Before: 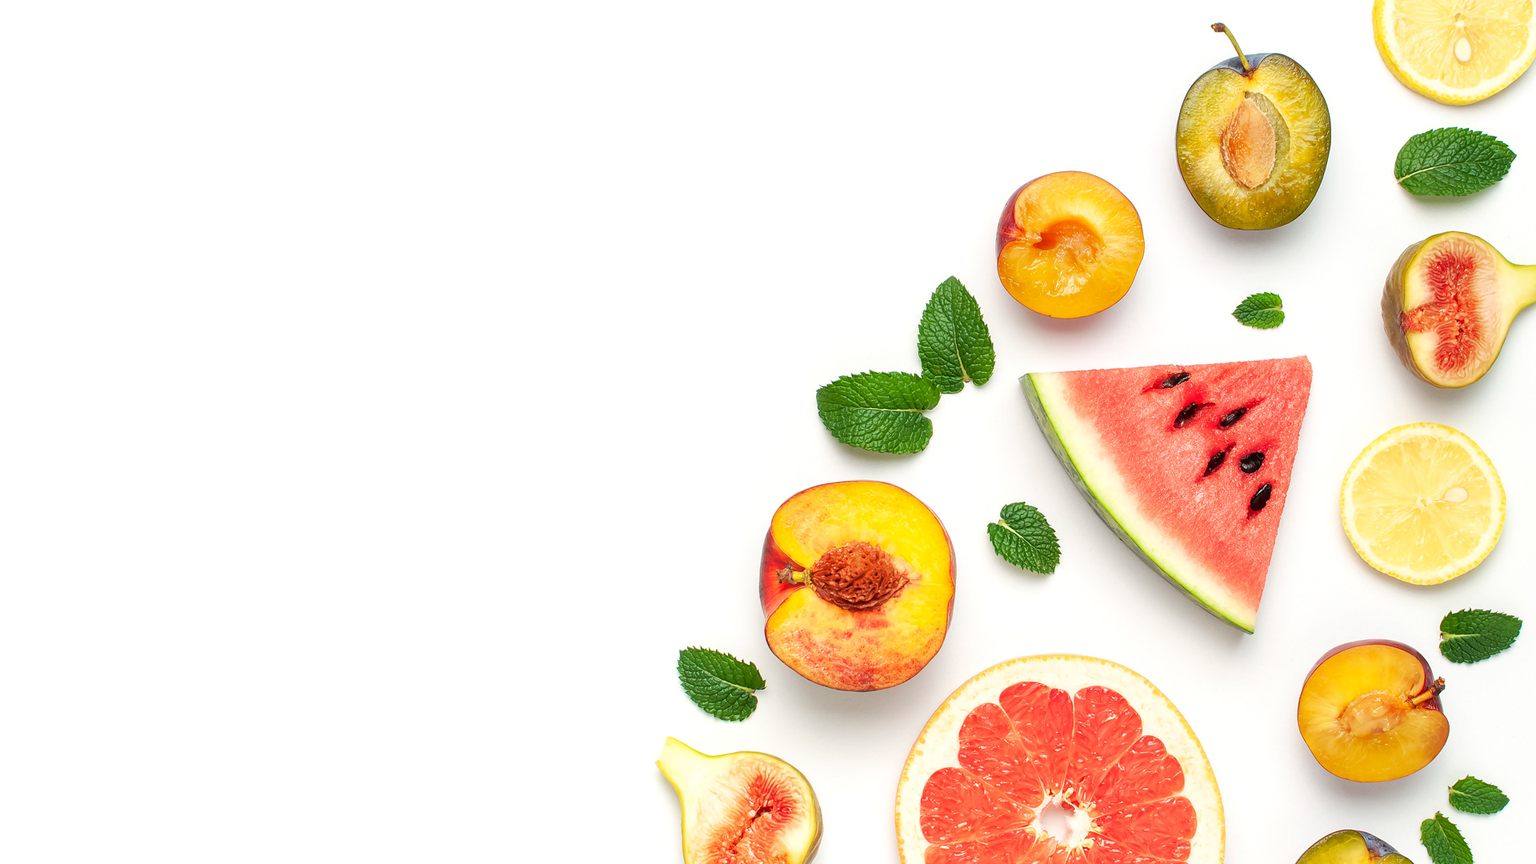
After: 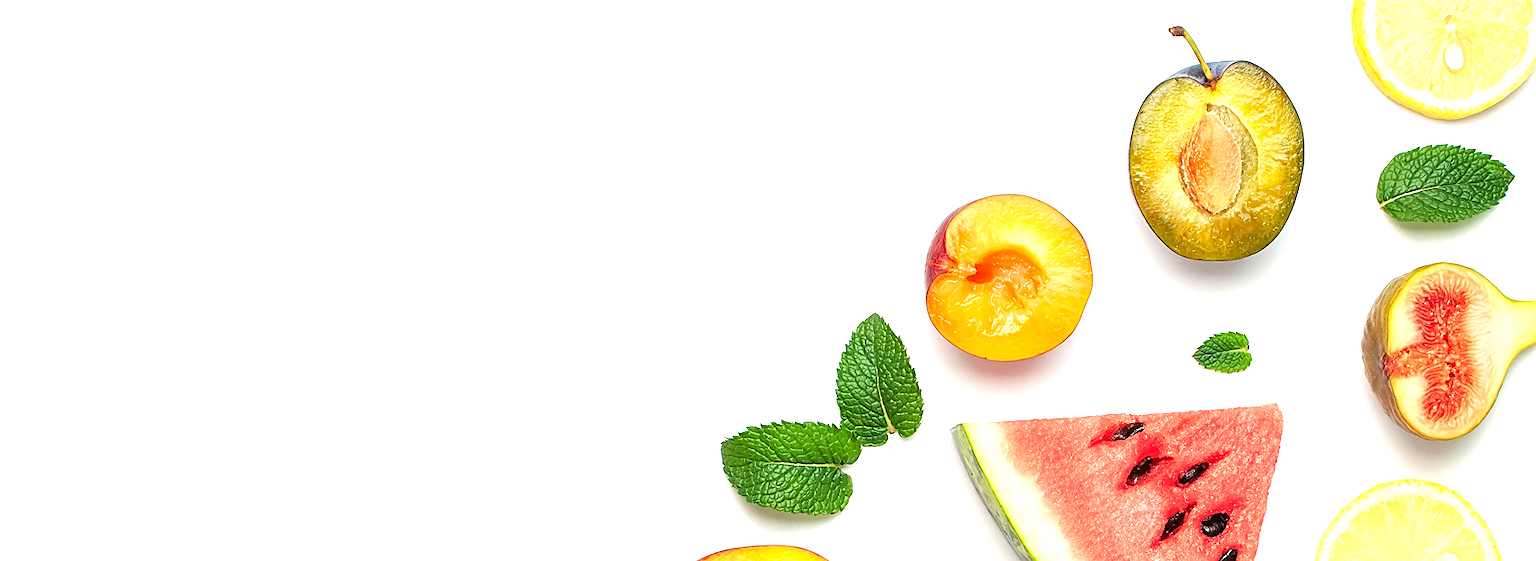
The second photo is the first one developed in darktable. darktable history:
sharpen: on, module defaults
crop and rotate: left 11.804%, bottom 42.625%
exposure: black level correction 0, exposure 0.499 EV, compensate exposure bias true, compensate highlight preservation false
